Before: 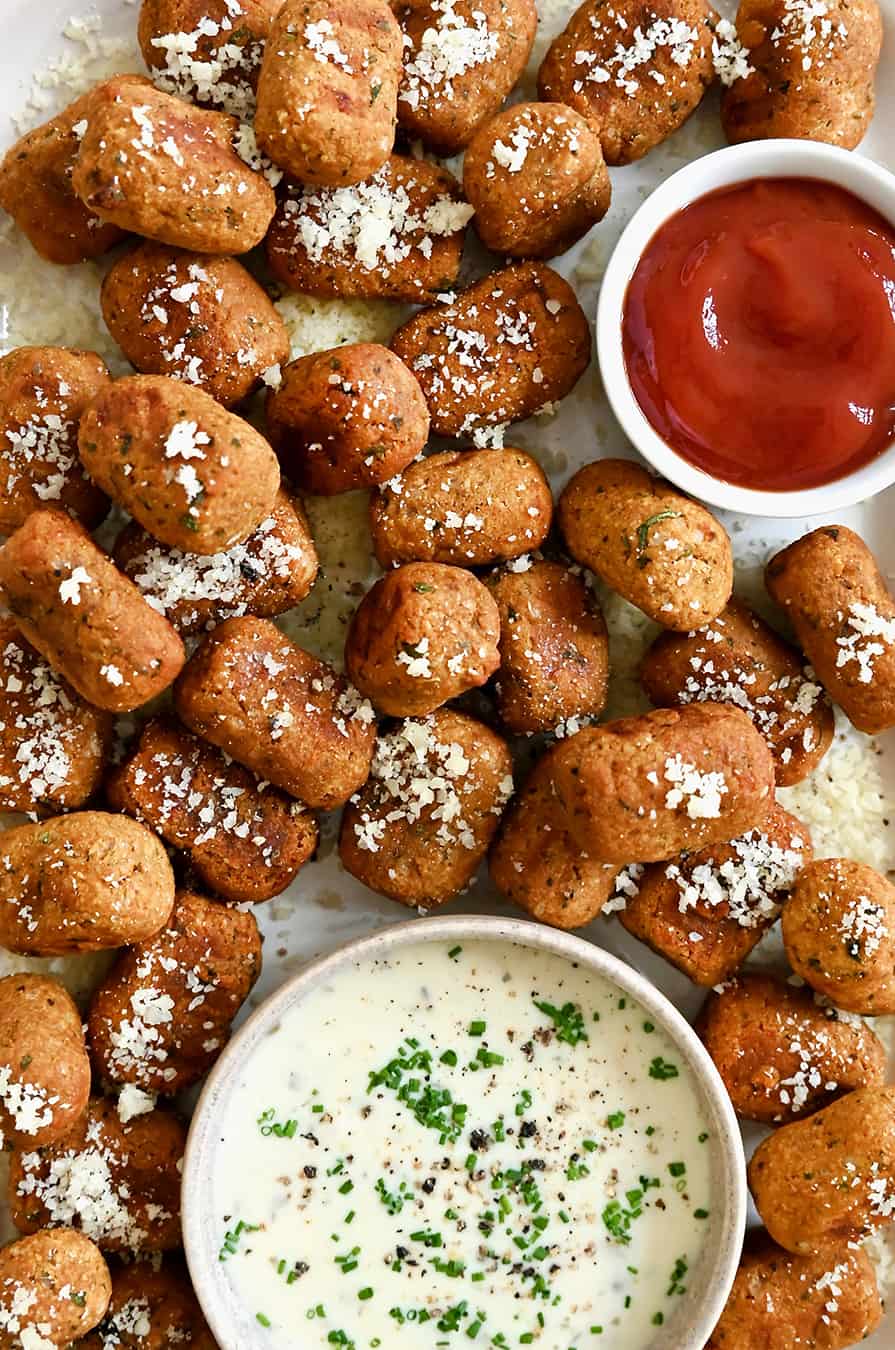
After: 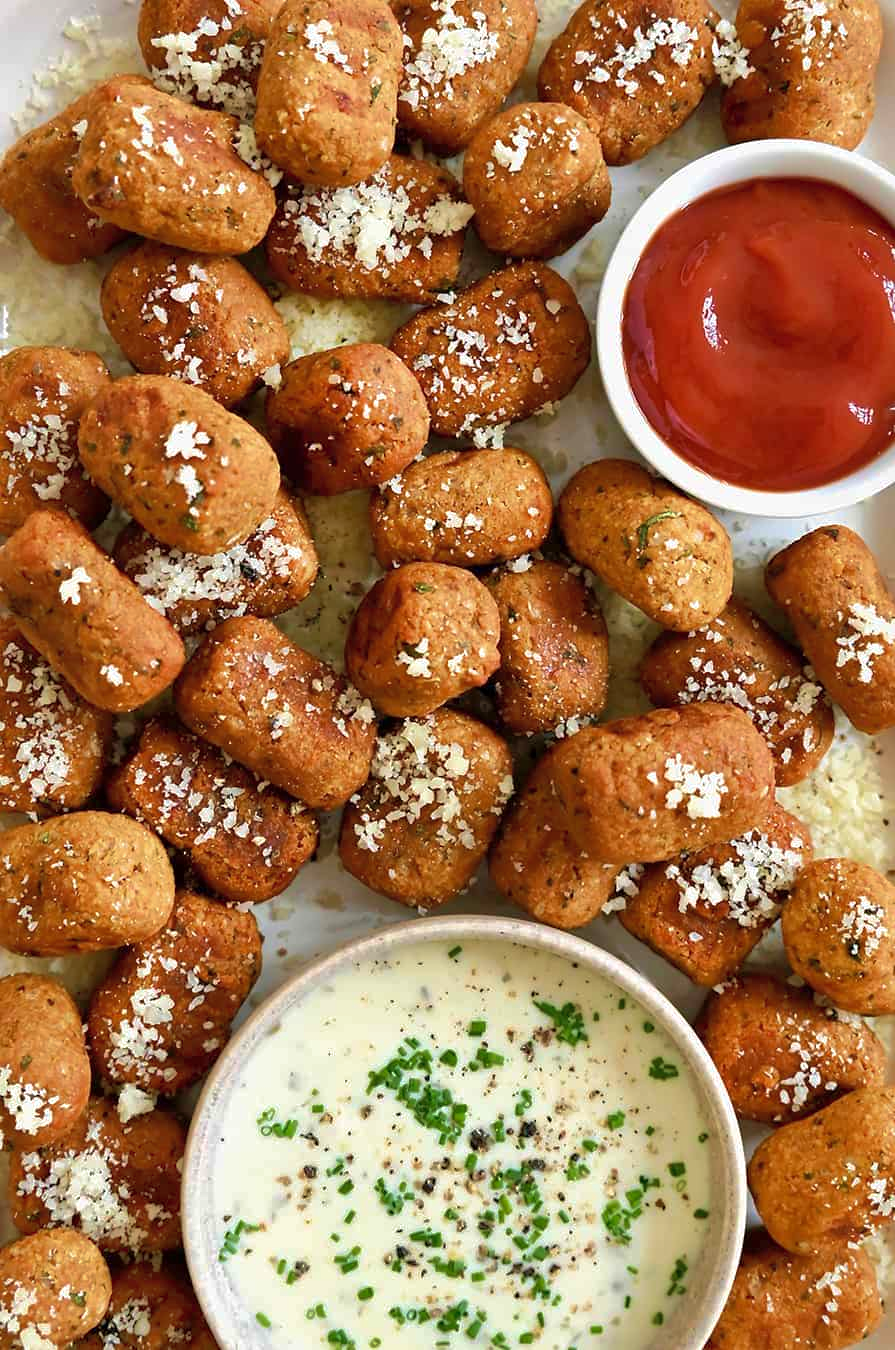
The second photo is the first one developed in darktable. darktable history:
shadows and highlights: on, module defaults
velvia: strength 30.52%
exposure: exposure 0.025 EV, compensate exposure bias true, compensate highlight preservation false
